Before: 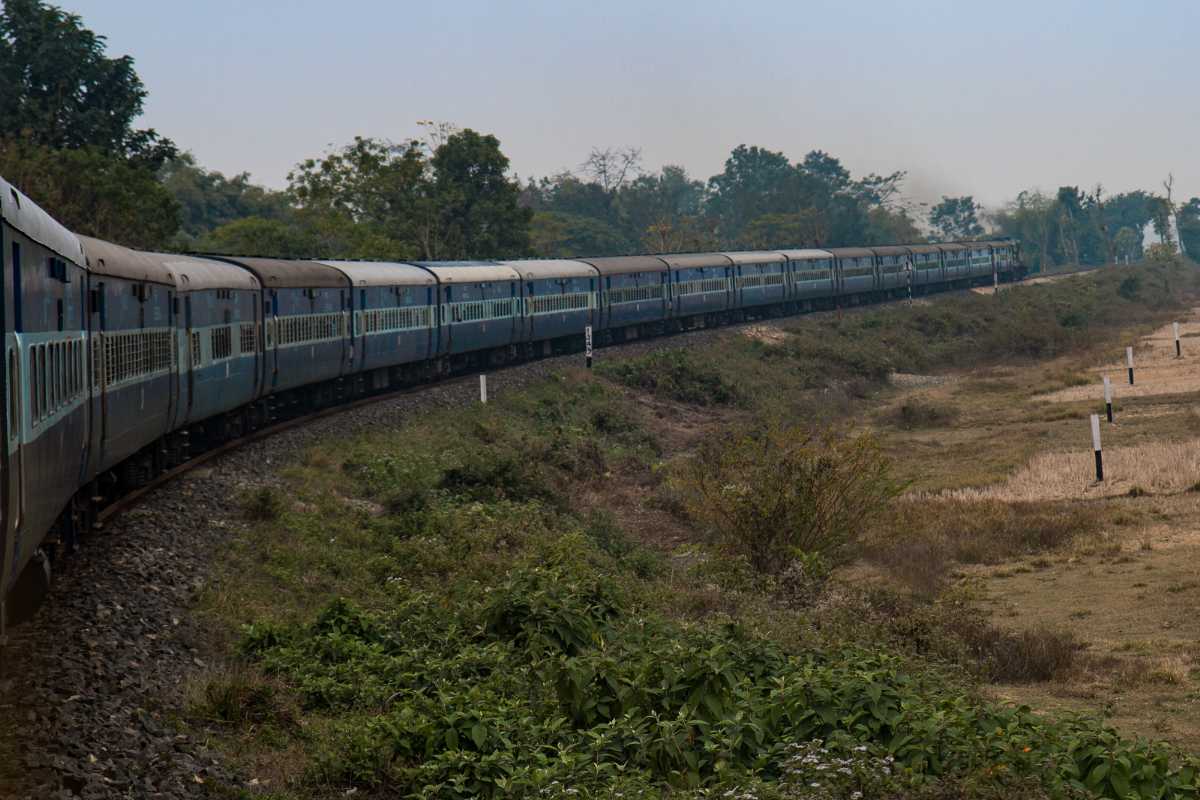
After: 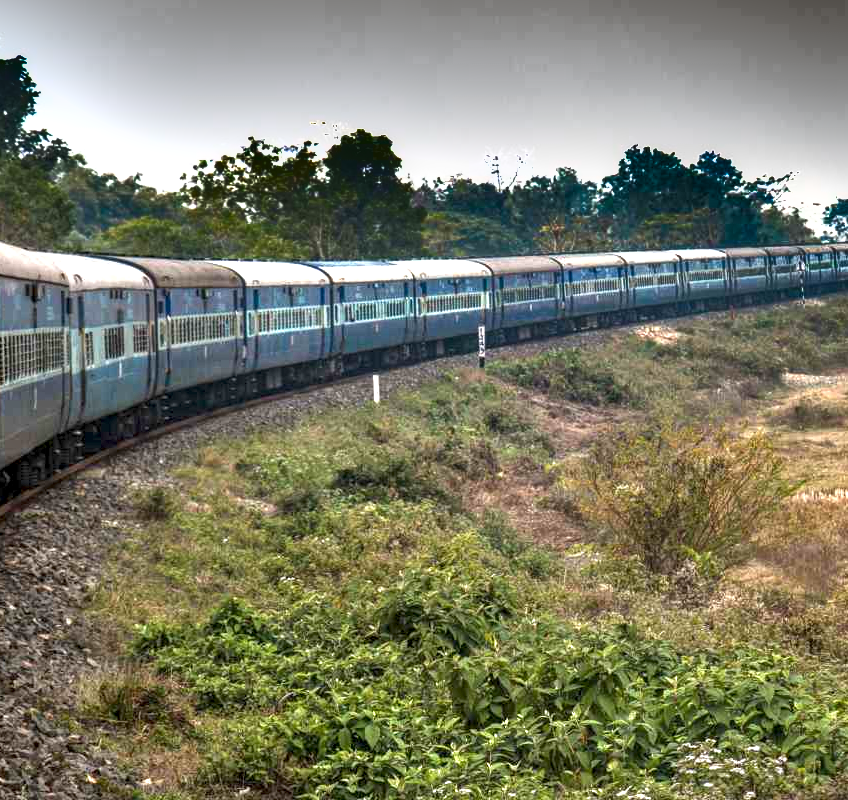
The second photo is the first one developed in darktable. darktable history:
crop and rotate: left 8.936%, right 20.367%
exposure: exposure 2.259 EV, compensate exposure bias true, compensate highlight preservation false
shadows and highlights: white point adjustment -3.74, highlights -63.79, soften with gaussian
local contrast: on, module defaults
